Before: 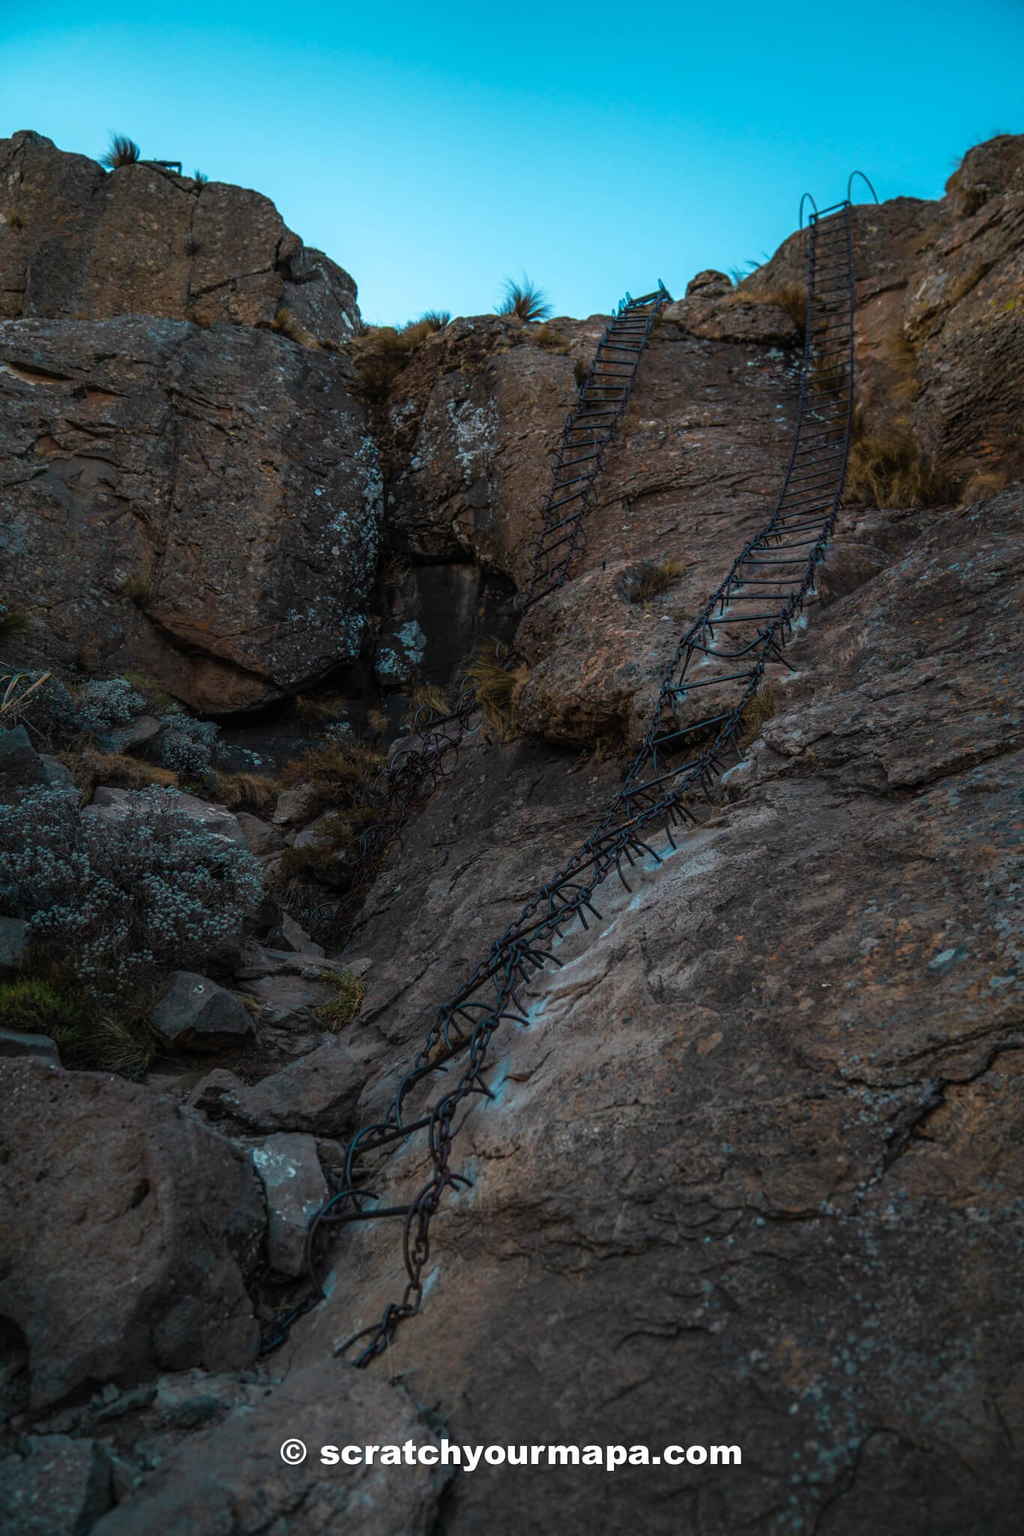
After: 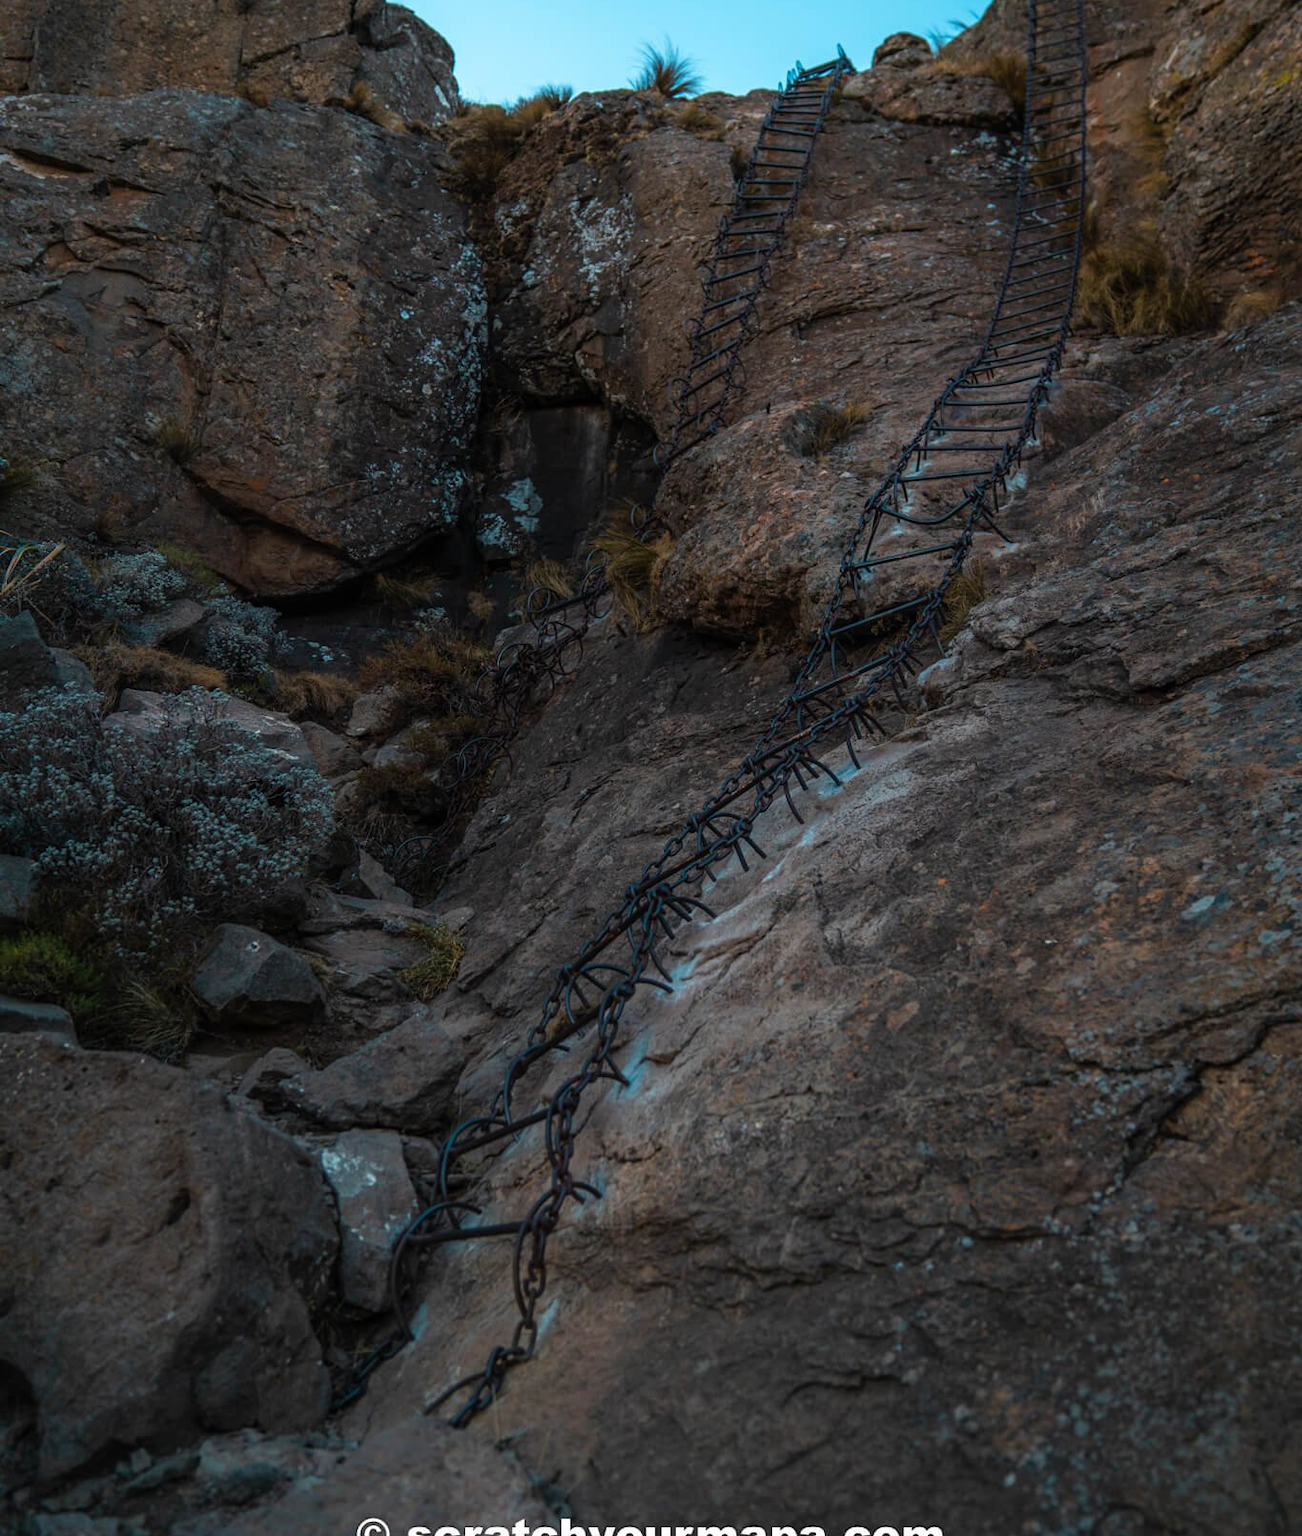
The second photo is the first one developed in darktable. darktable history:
crop and rotate: top 15.935%, bottom 5.4%
